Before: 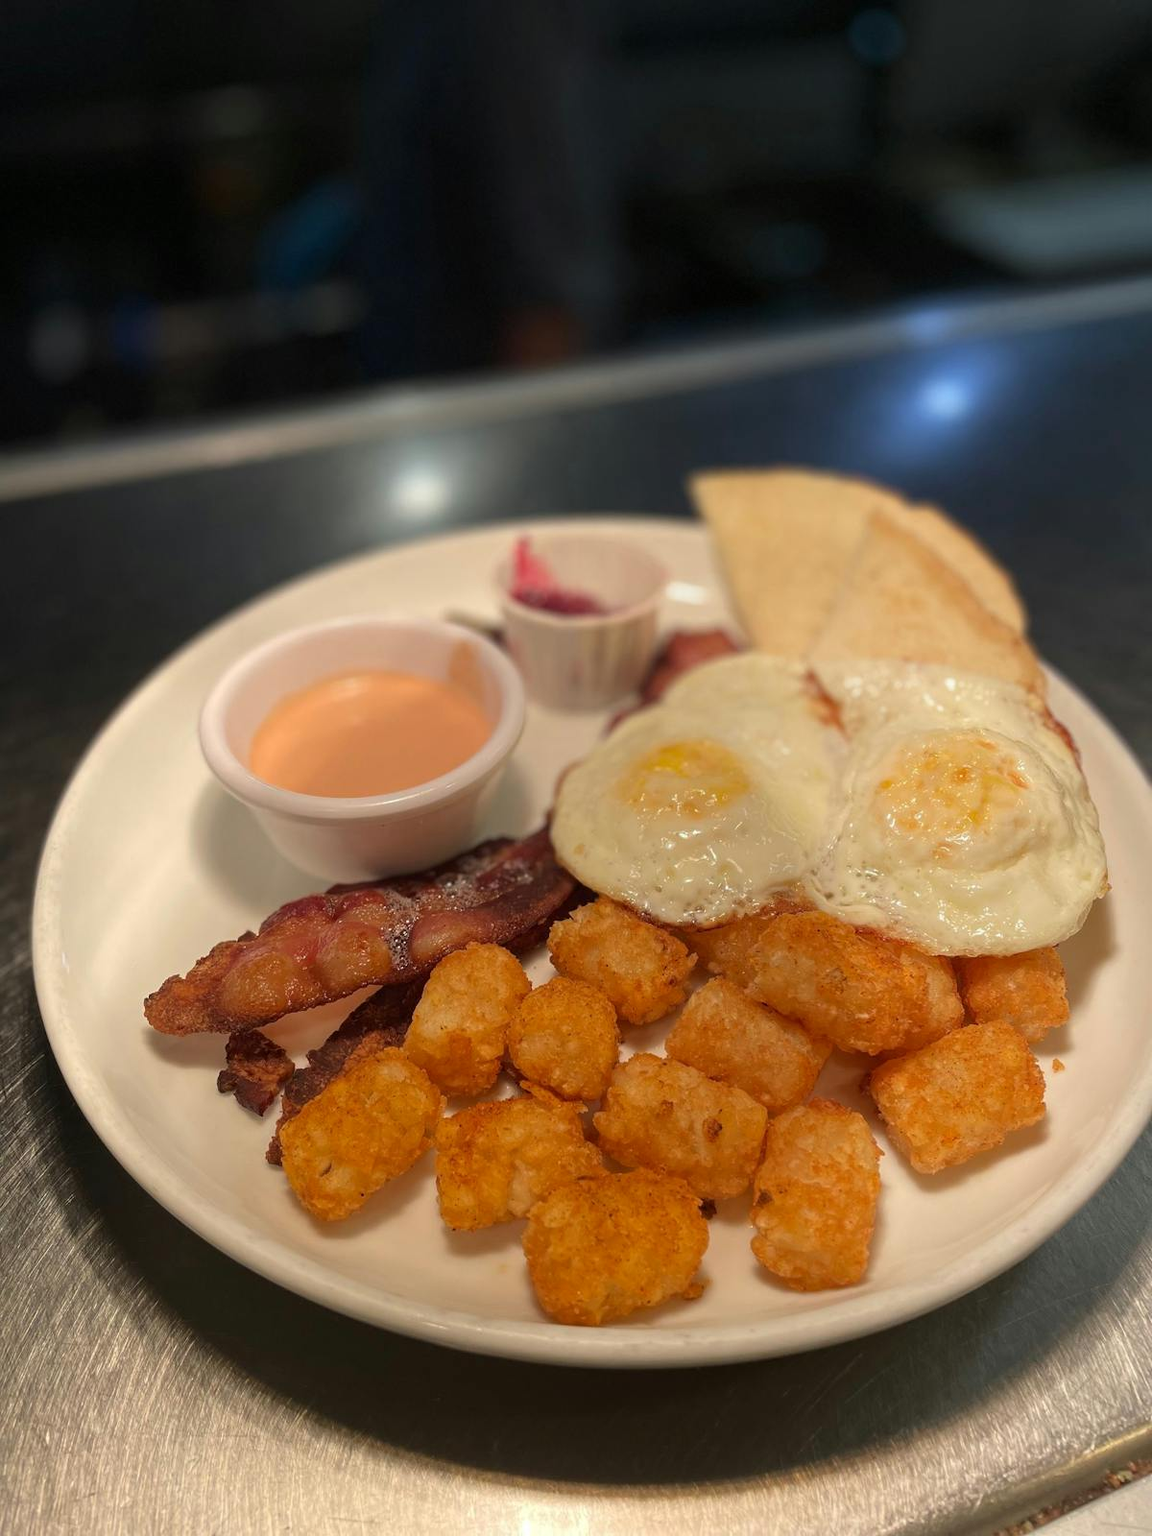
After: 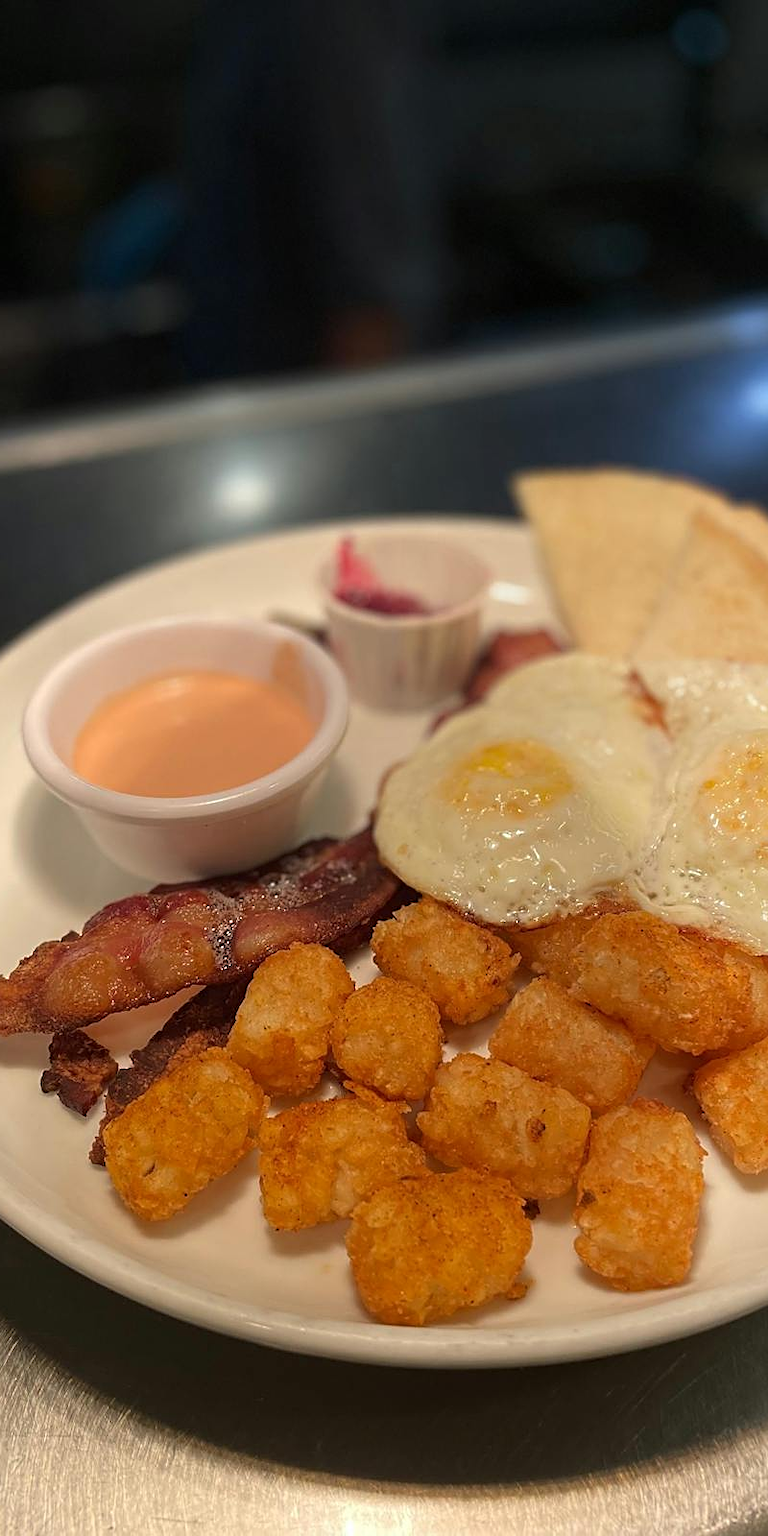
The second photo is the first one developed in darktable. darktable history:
sharpen: on, module defaults
crop: left 15.415%, right 17.884%
